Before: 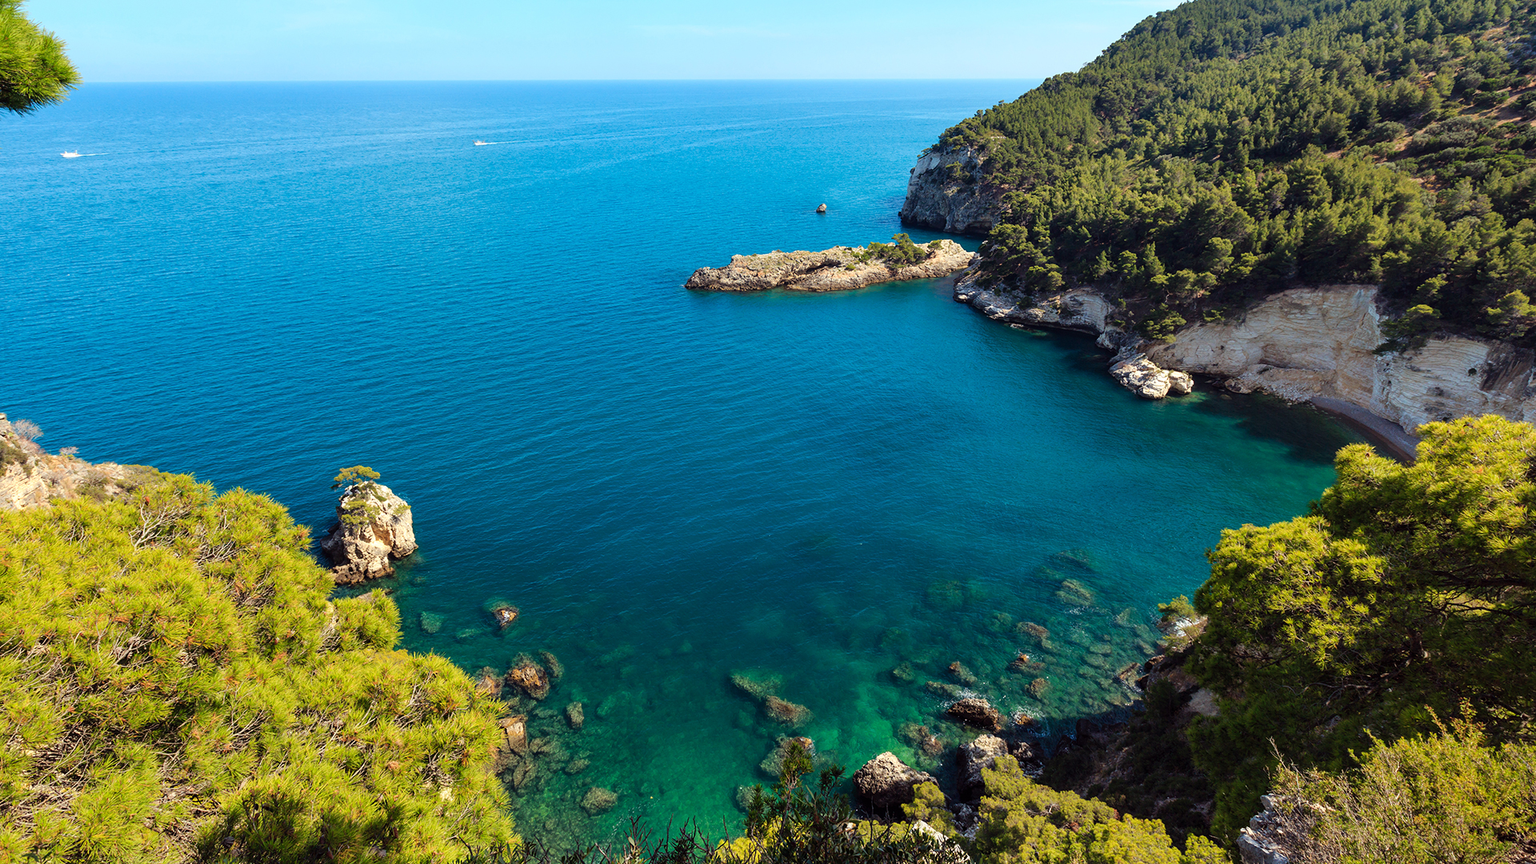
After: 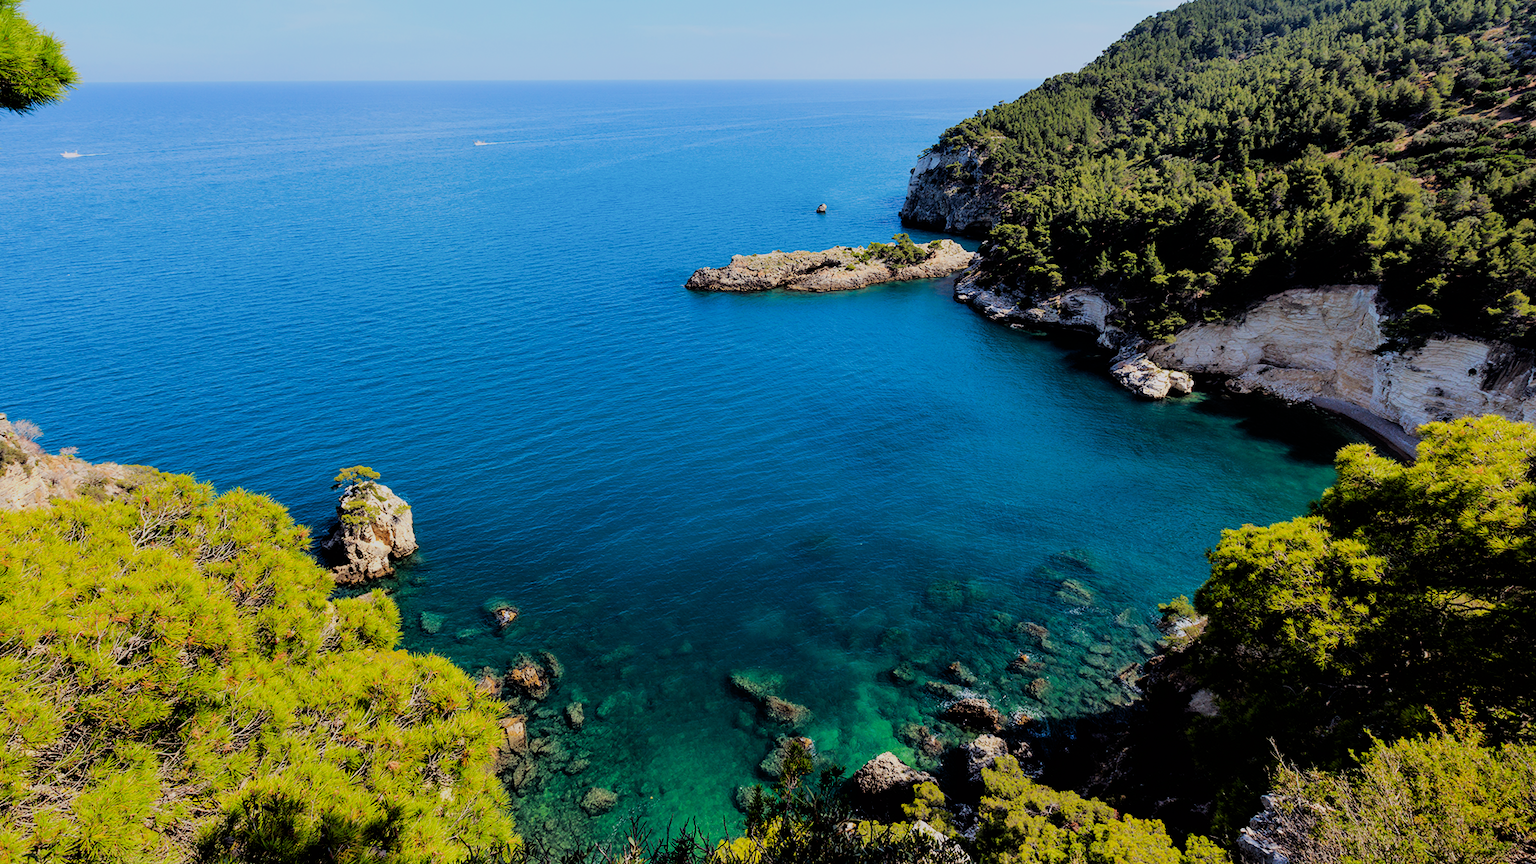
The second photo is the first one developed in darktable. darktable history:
white balance: red 0.954, blue 1.079
filmic rgb: black relative exposure -4.14 EV, white relative exposure 5.1 EV, hardness 2.11, contrast 1.165
color correction: highlights a* 3.22, highlights b* 1.93, saturation 1.19
contrast brightness saturation: saturation -0.05
